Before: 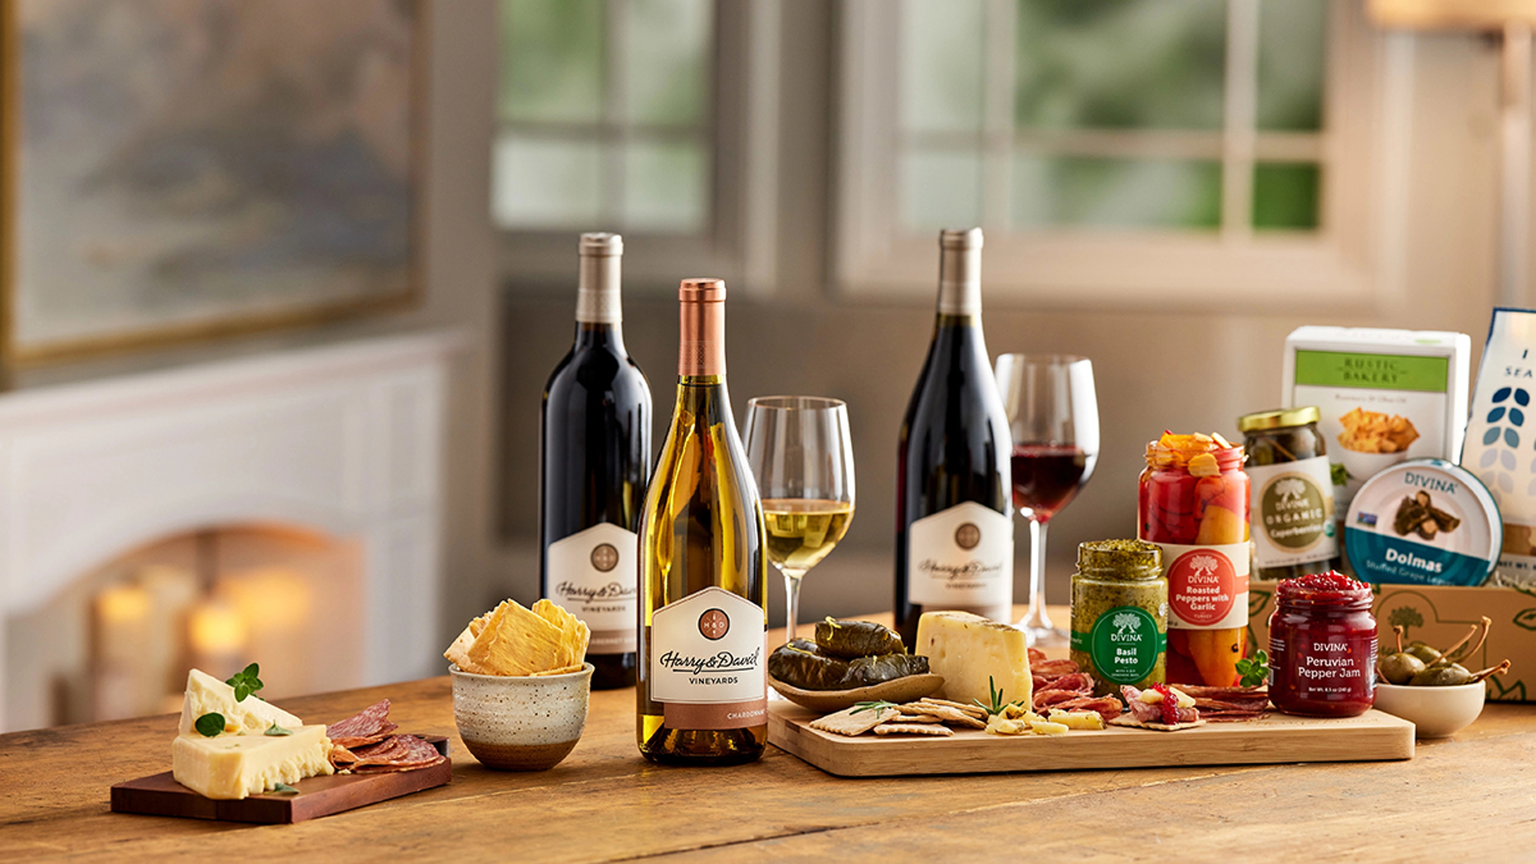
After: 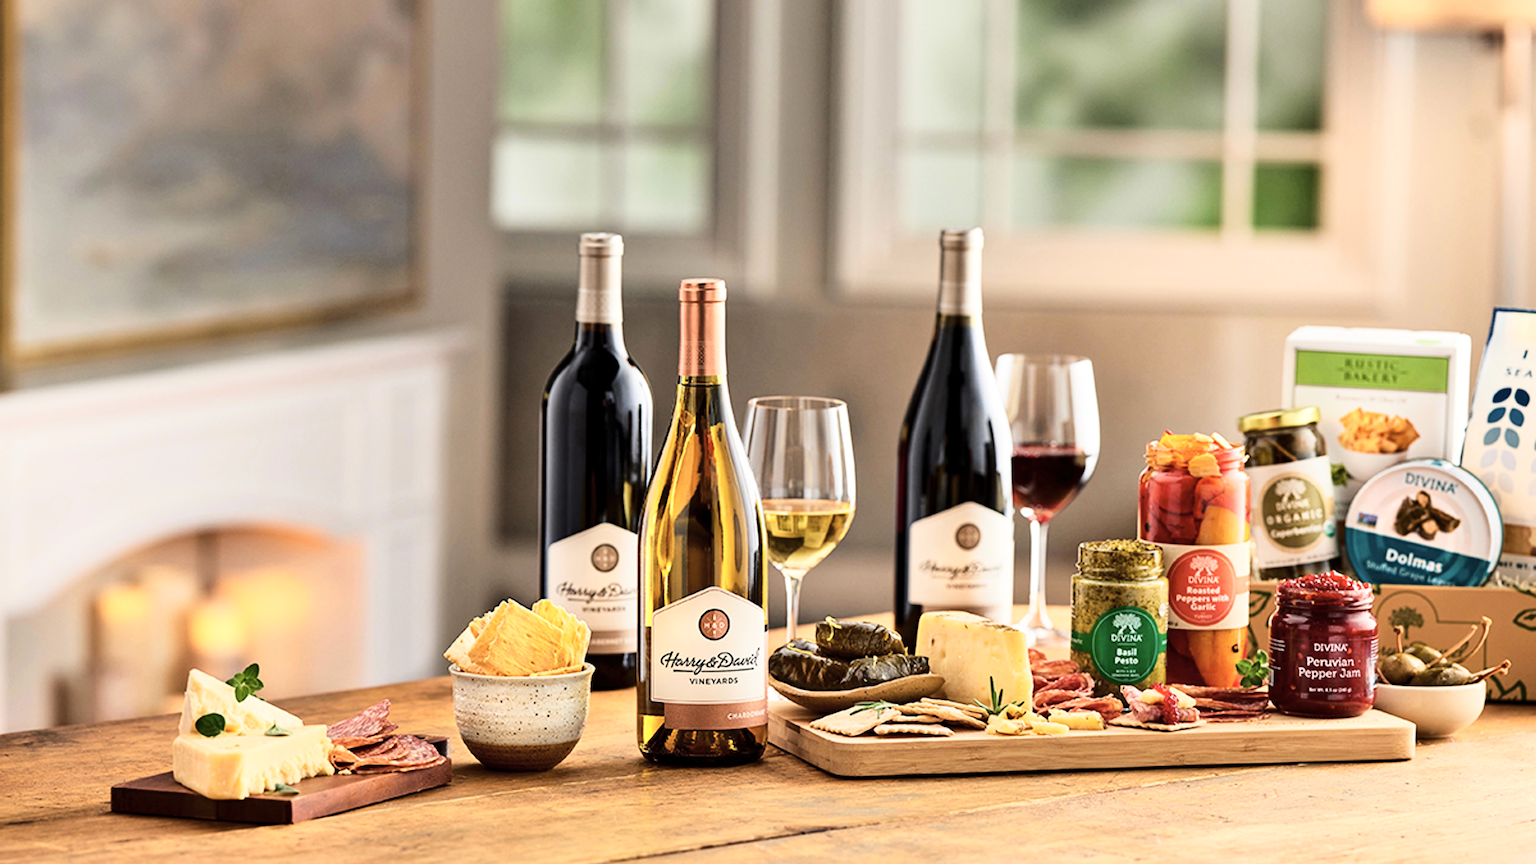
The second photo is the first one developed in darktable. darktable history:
base curve: curves: ch0 [(0, 0) (0.028, 0.03) (0.121, 0.232) (0.46, 0.748) (0.859, 0.968) (1, 1)]
contrast brightness saturation: saturation -0.178
shadows and highlights: shadows 36.14, highlights -27.36, soften with gaussian
